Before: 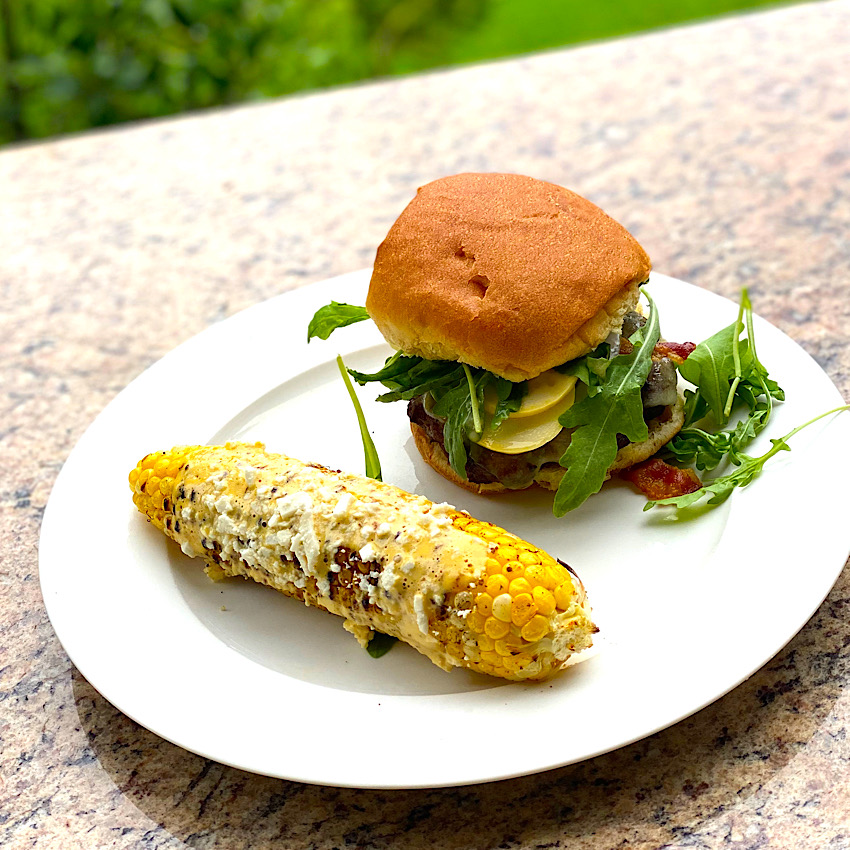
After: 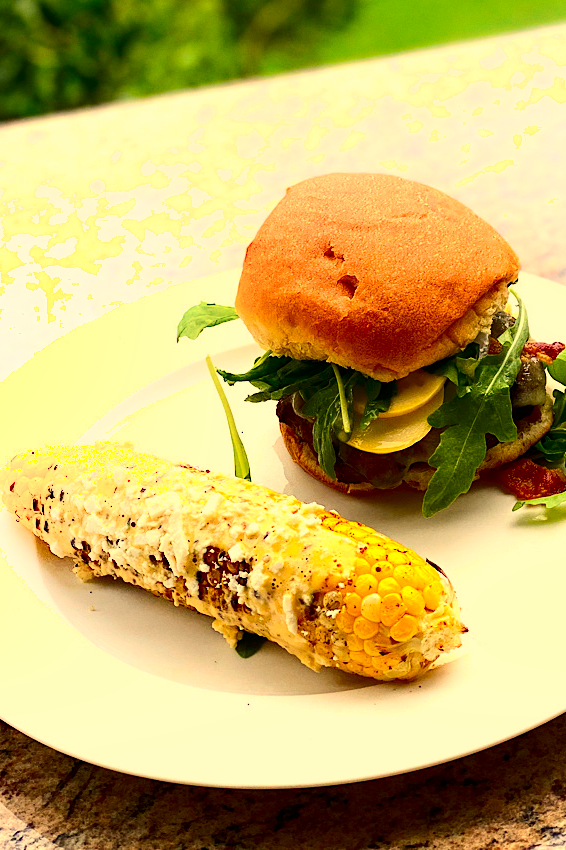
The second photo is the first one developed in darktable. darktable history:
crop: left 15.419%, right 17.914%
grain: coarseness 14.57 ISO, strength 8.8%
white balance: red 1.138, green 0.996, blue 0.812
shadows and highlights: highlights 70.7, soften with gaussian
contrast brightness saturation: contrast 0.21, brightness -0.11, saturation 0.21
